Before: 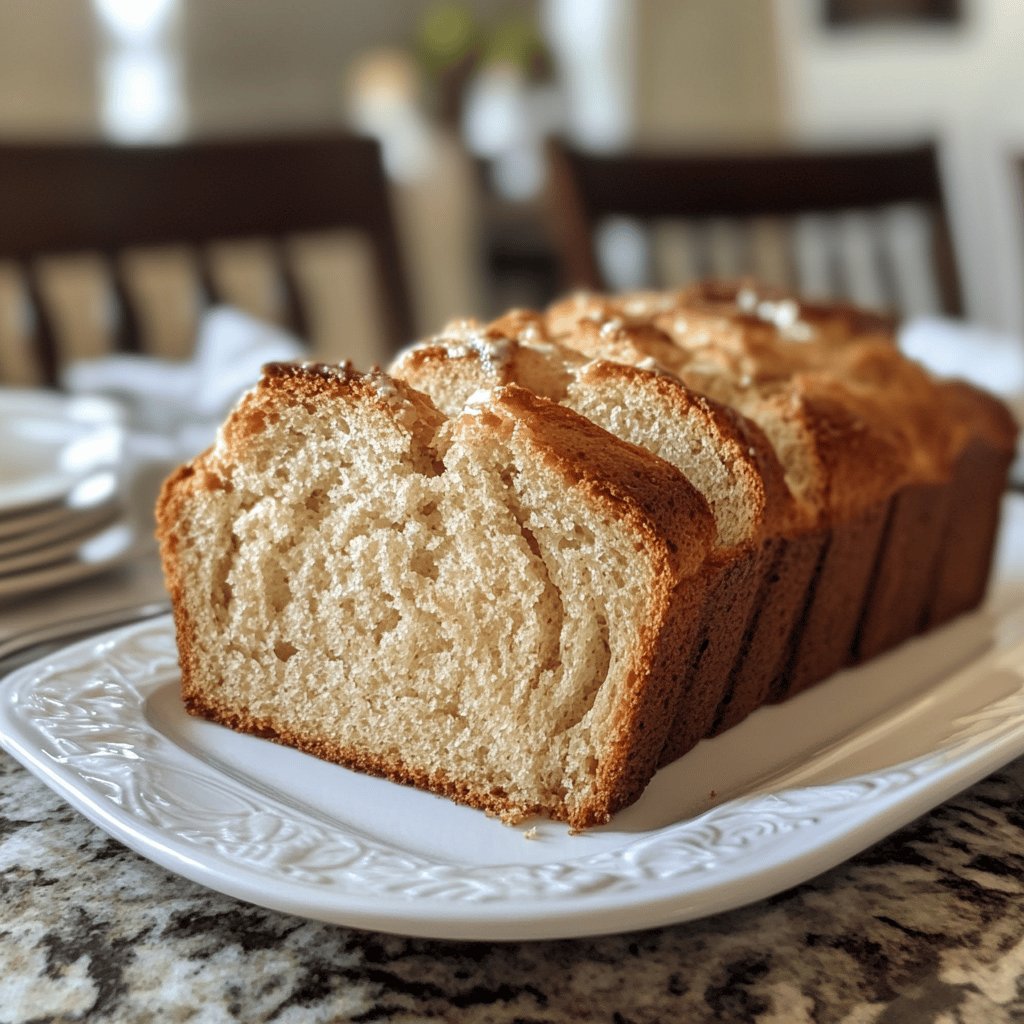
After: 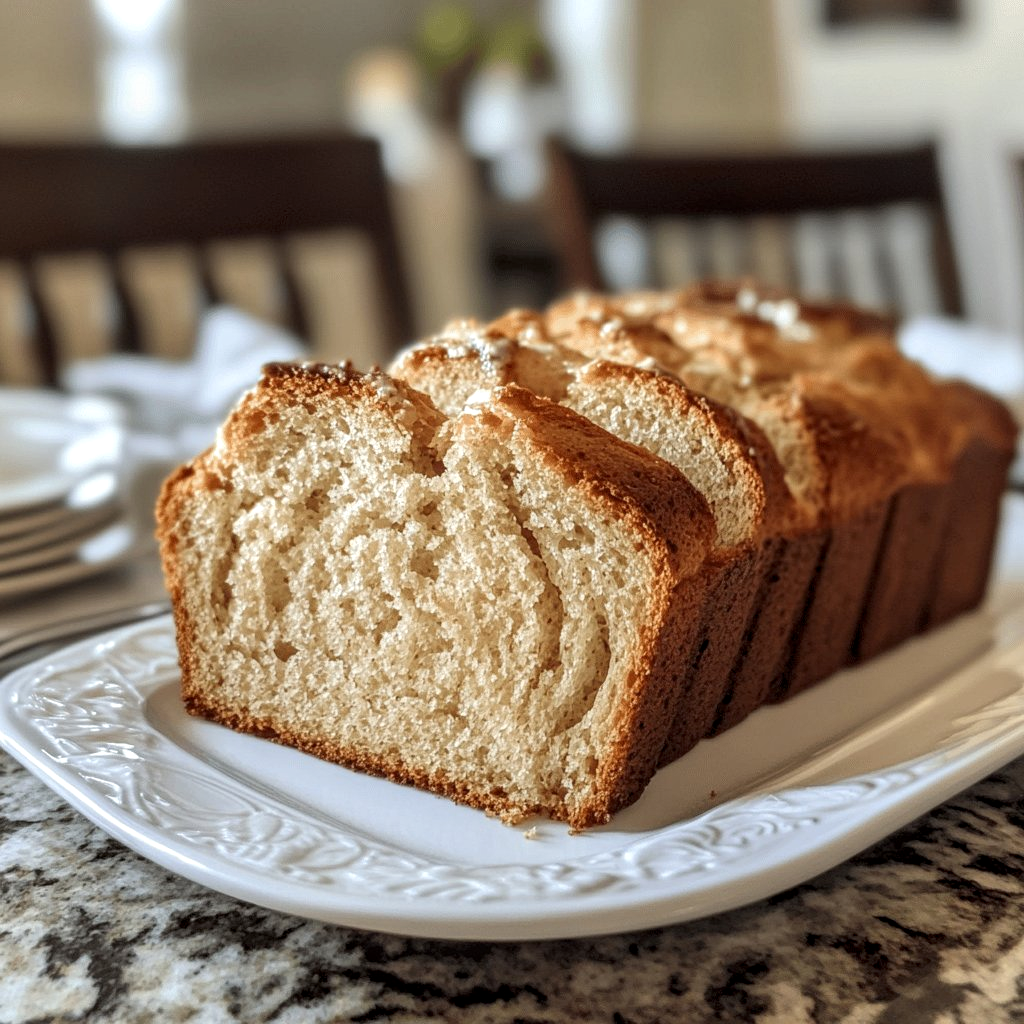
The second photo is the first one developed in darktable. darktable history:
local contrast: on, module defaults
base curve: curves: ch0 [(0, 0) (0.472, 0.508) (1, 1)]
